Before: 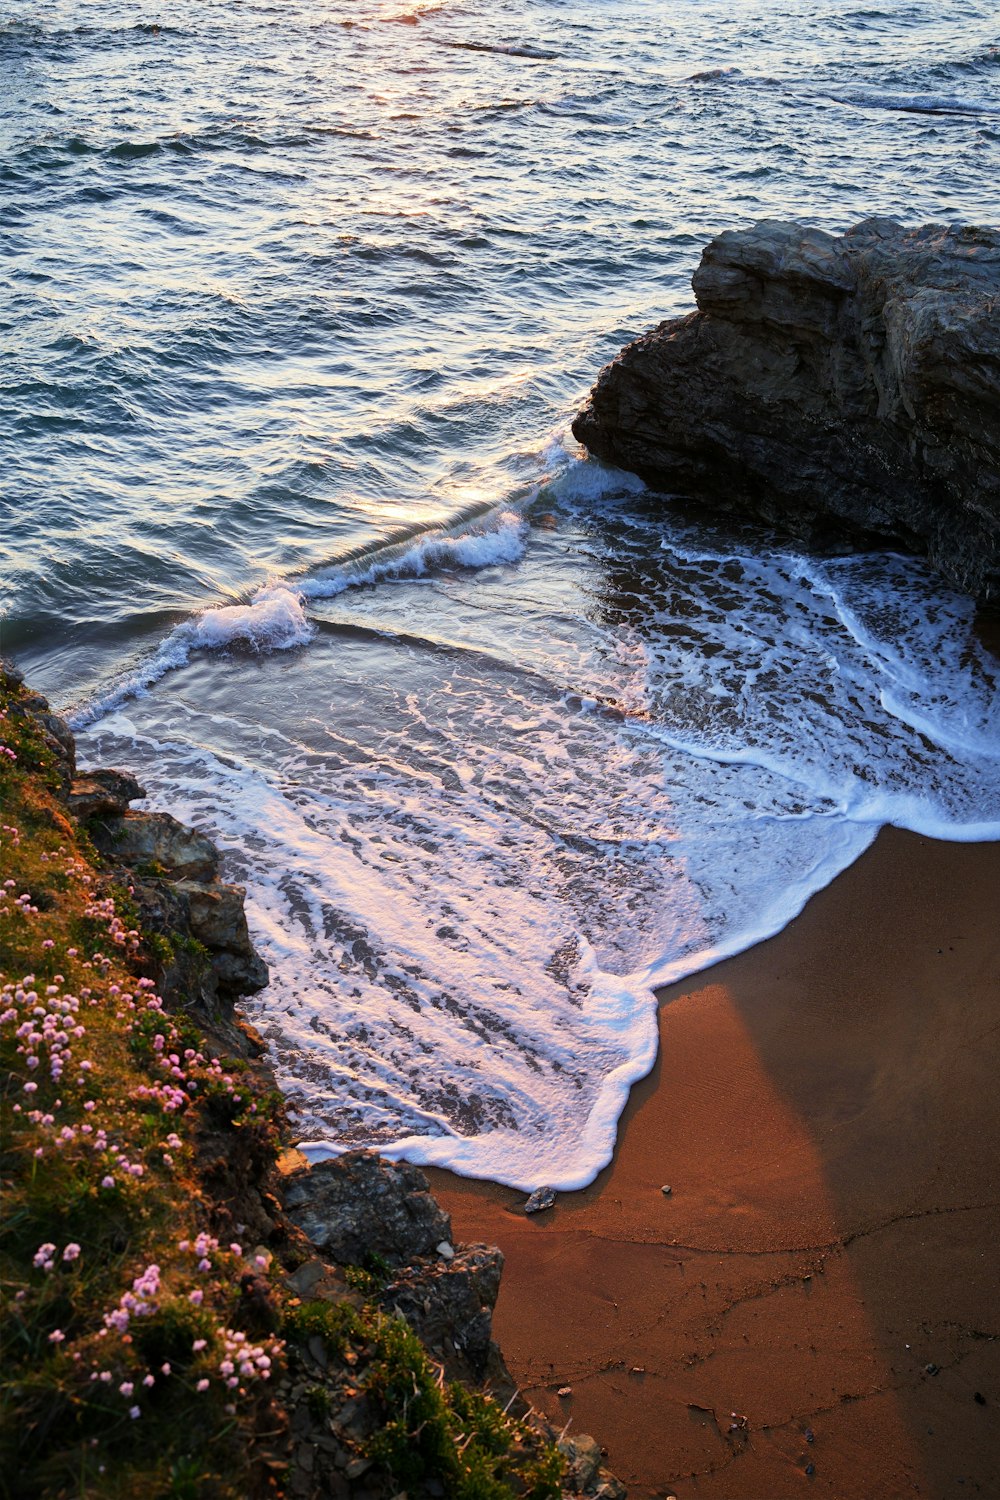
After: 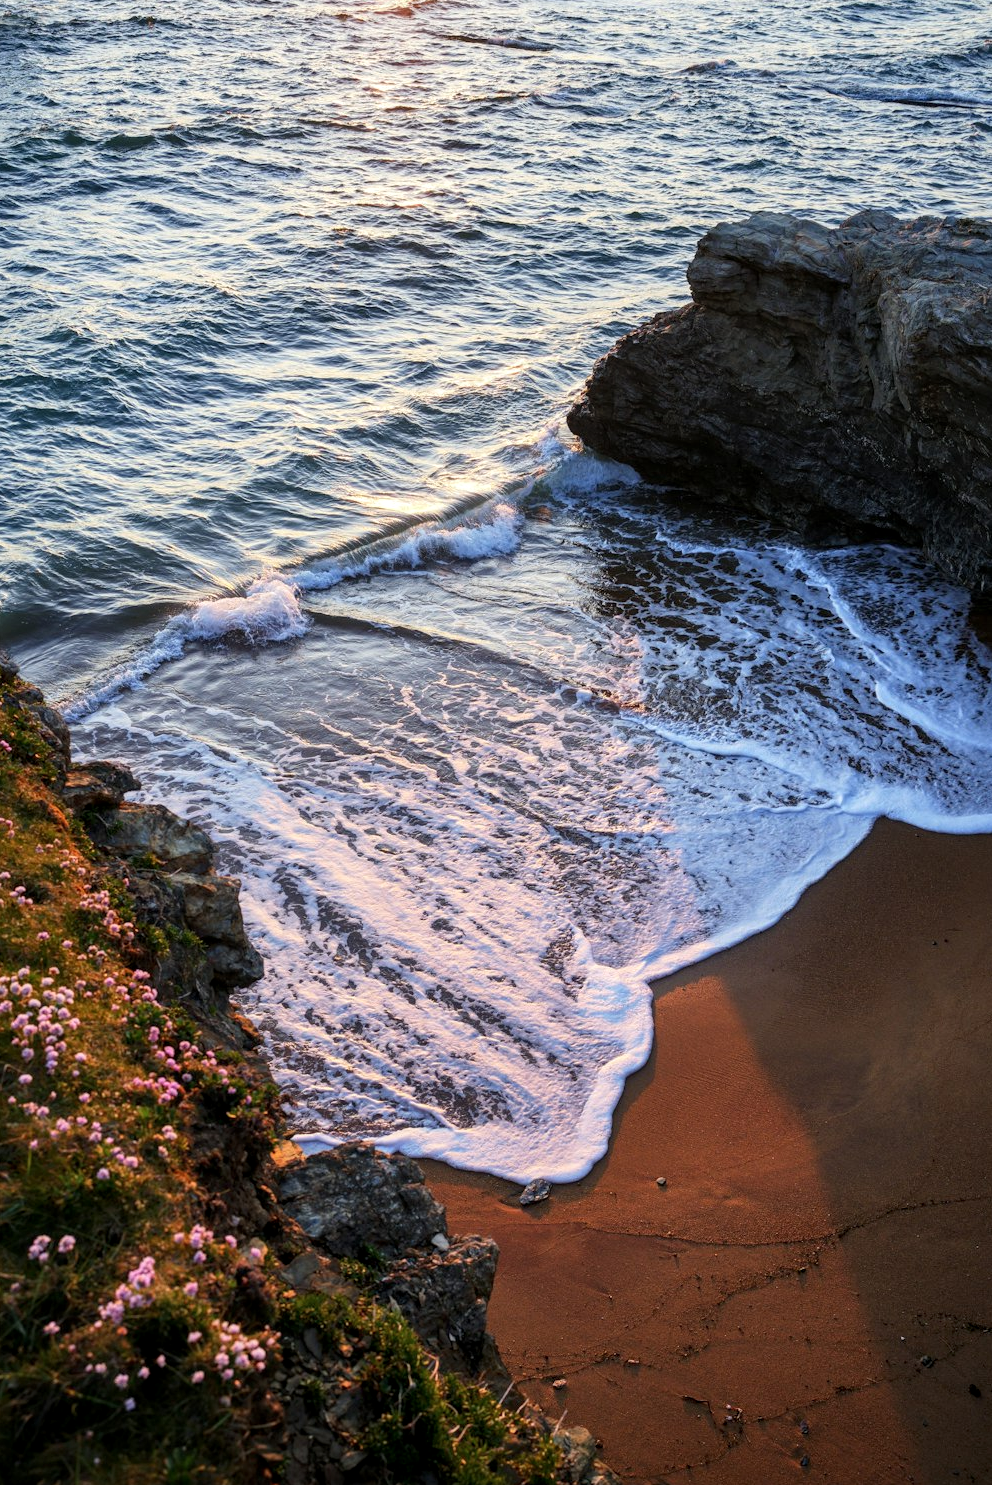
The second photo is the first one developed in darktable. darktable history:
local contrast: on, module defaults
crop: left 0.505%, top 0.557%, right 0.246%, bottom 0.437%
